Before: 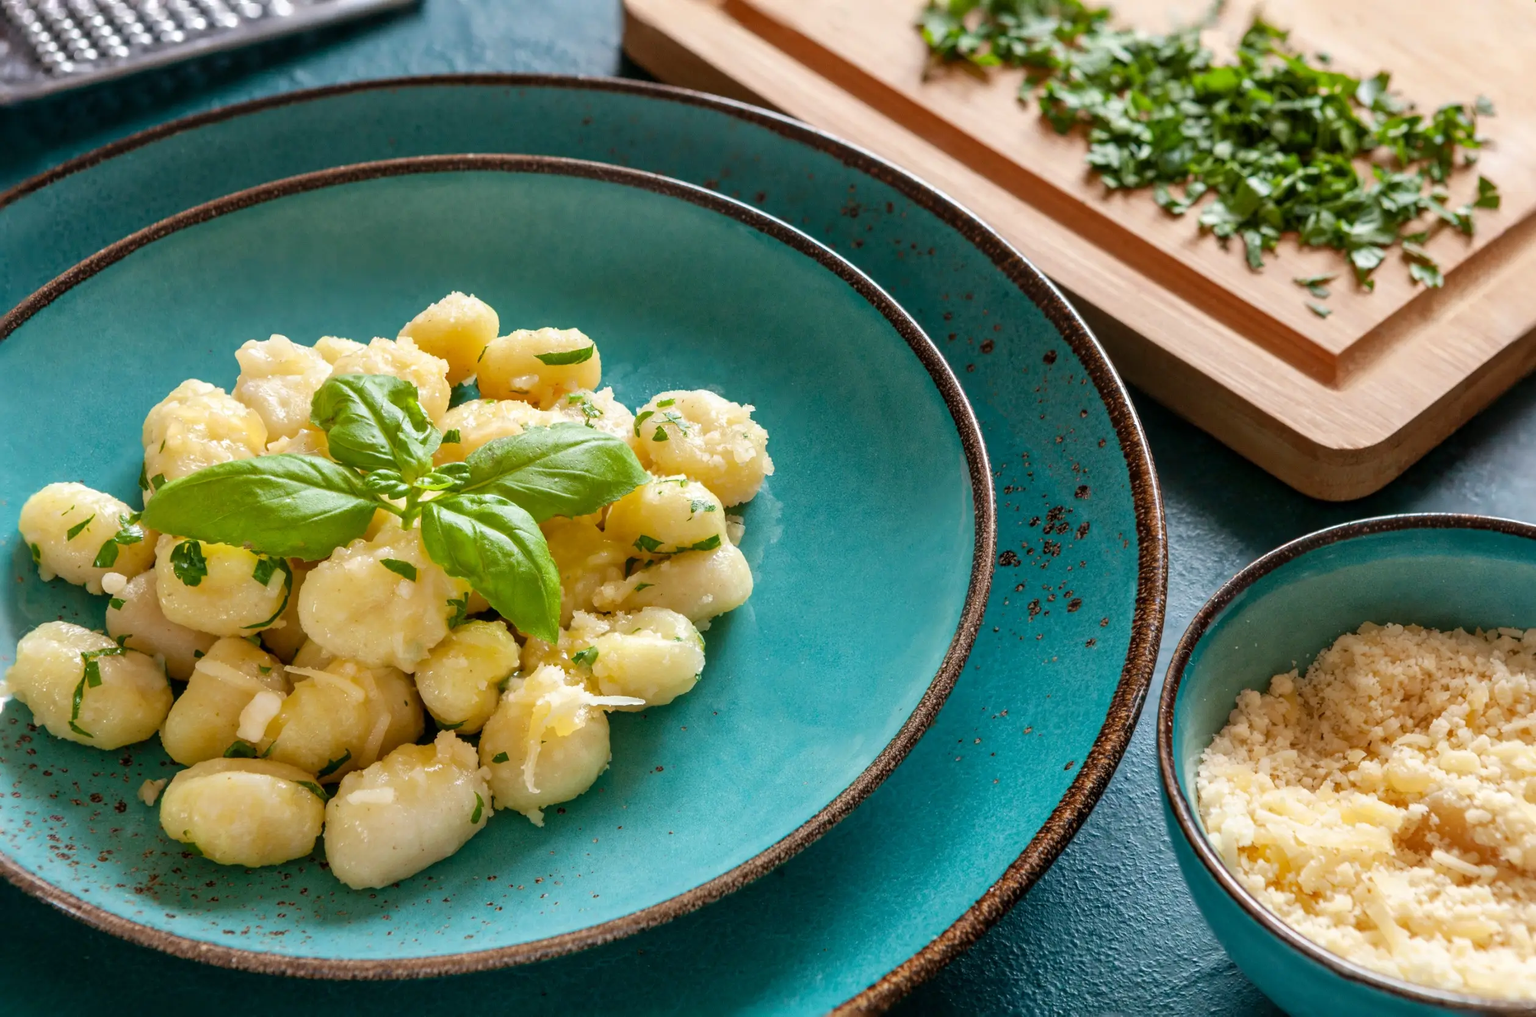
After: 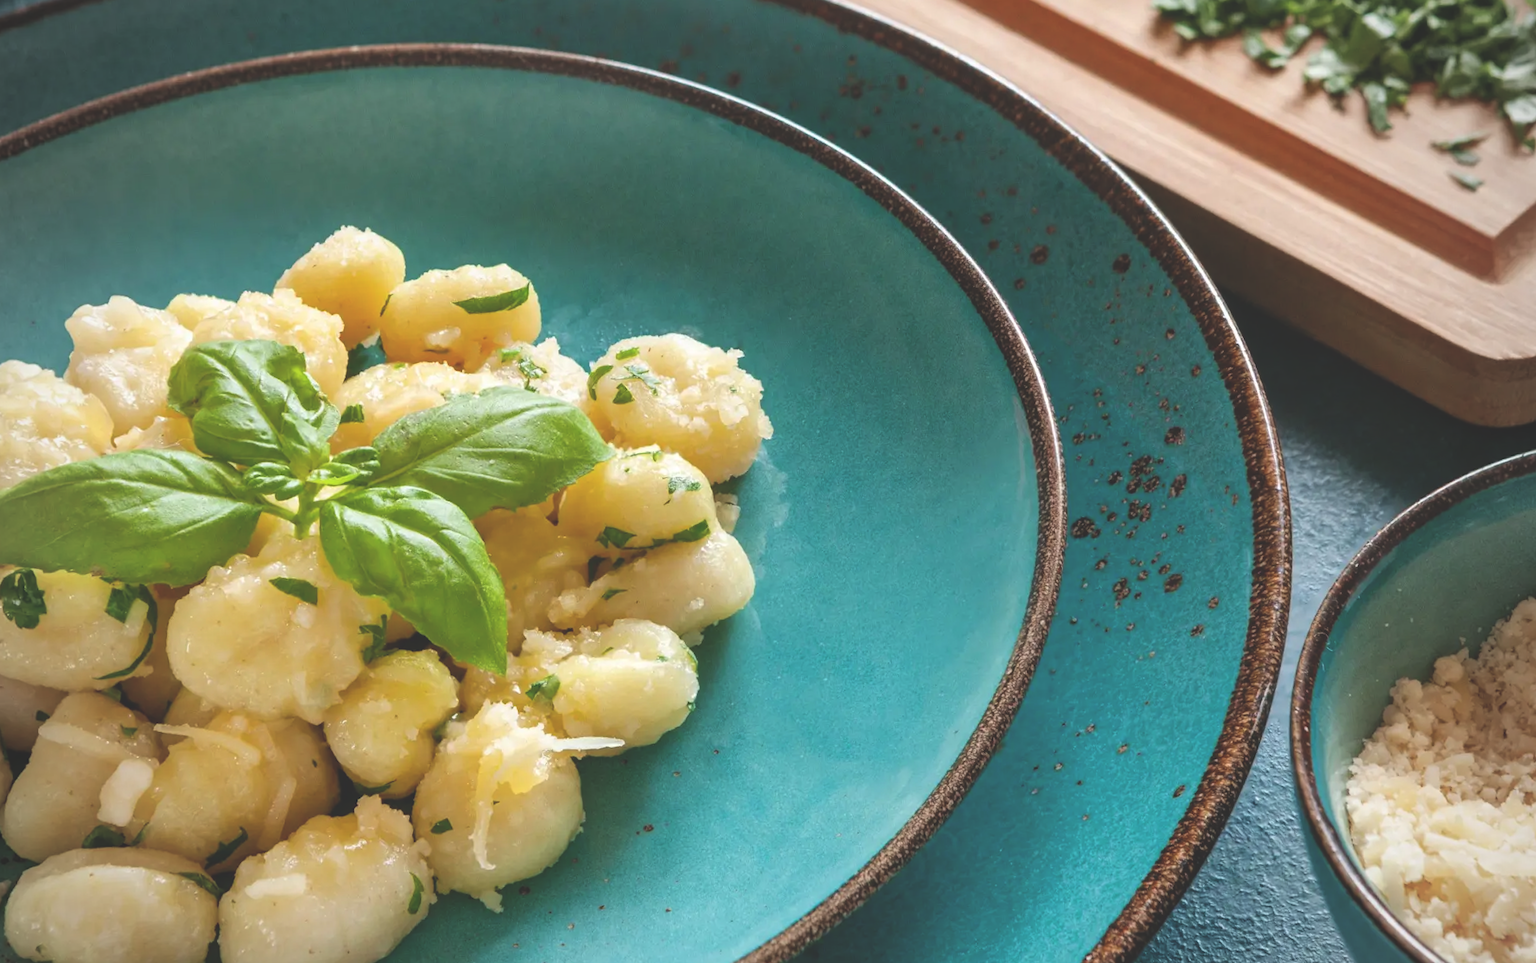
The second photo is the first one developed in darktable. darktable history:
rotate and perspective: rotation -3.52°, crop left 0.036, crop right 0.964, crop top 0.081, crop bottom 0.919
vignetting: fall-off radius 45%, brightness -0.33
exposure: black level correction -0.028, compensate highlight preservation false
crop and rotate: left 10.071%, top 10.071%, right 10.02%, bottom 10.02%
